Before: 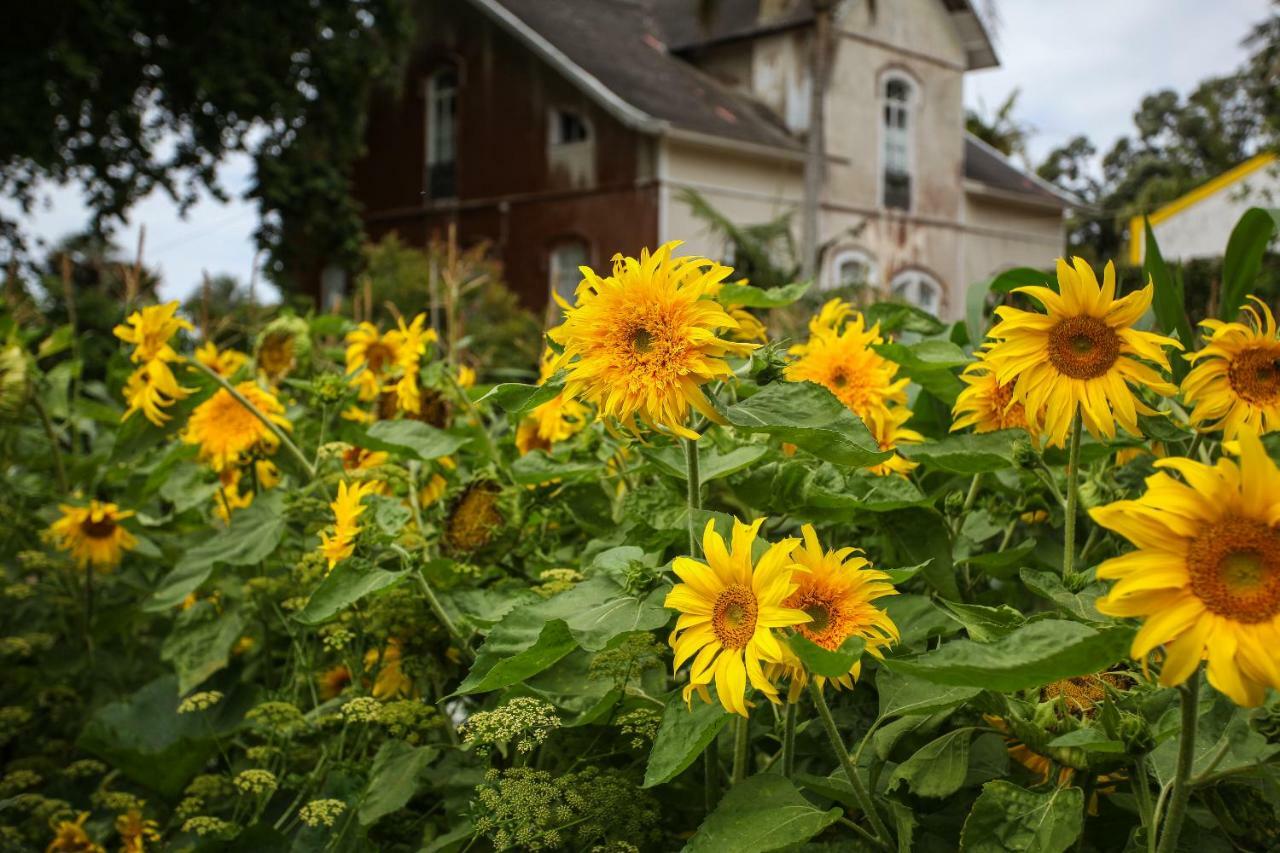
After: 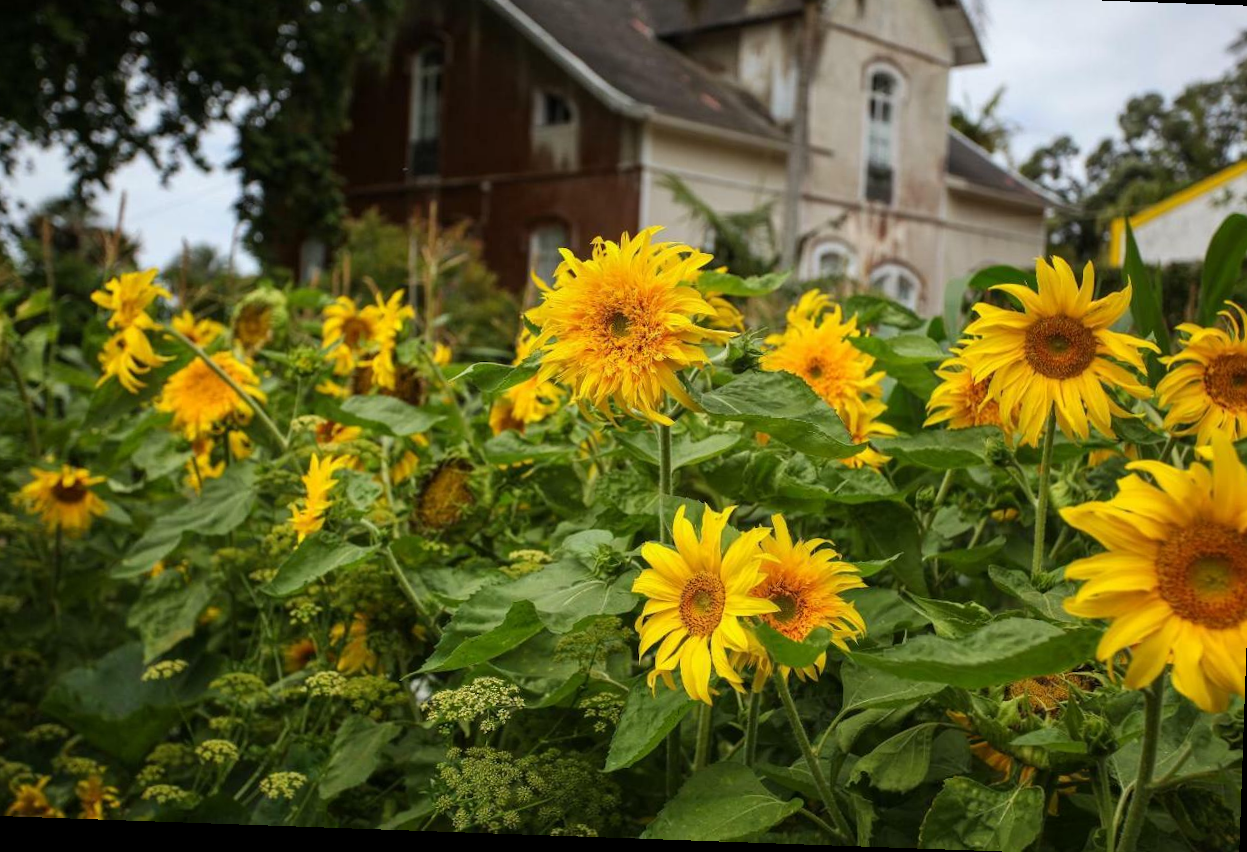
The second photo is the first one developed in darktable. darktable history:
crop and rotate: angle -2.03°, left 3.122%, top 4.31%, right 1.639%, bottom 0.694%
